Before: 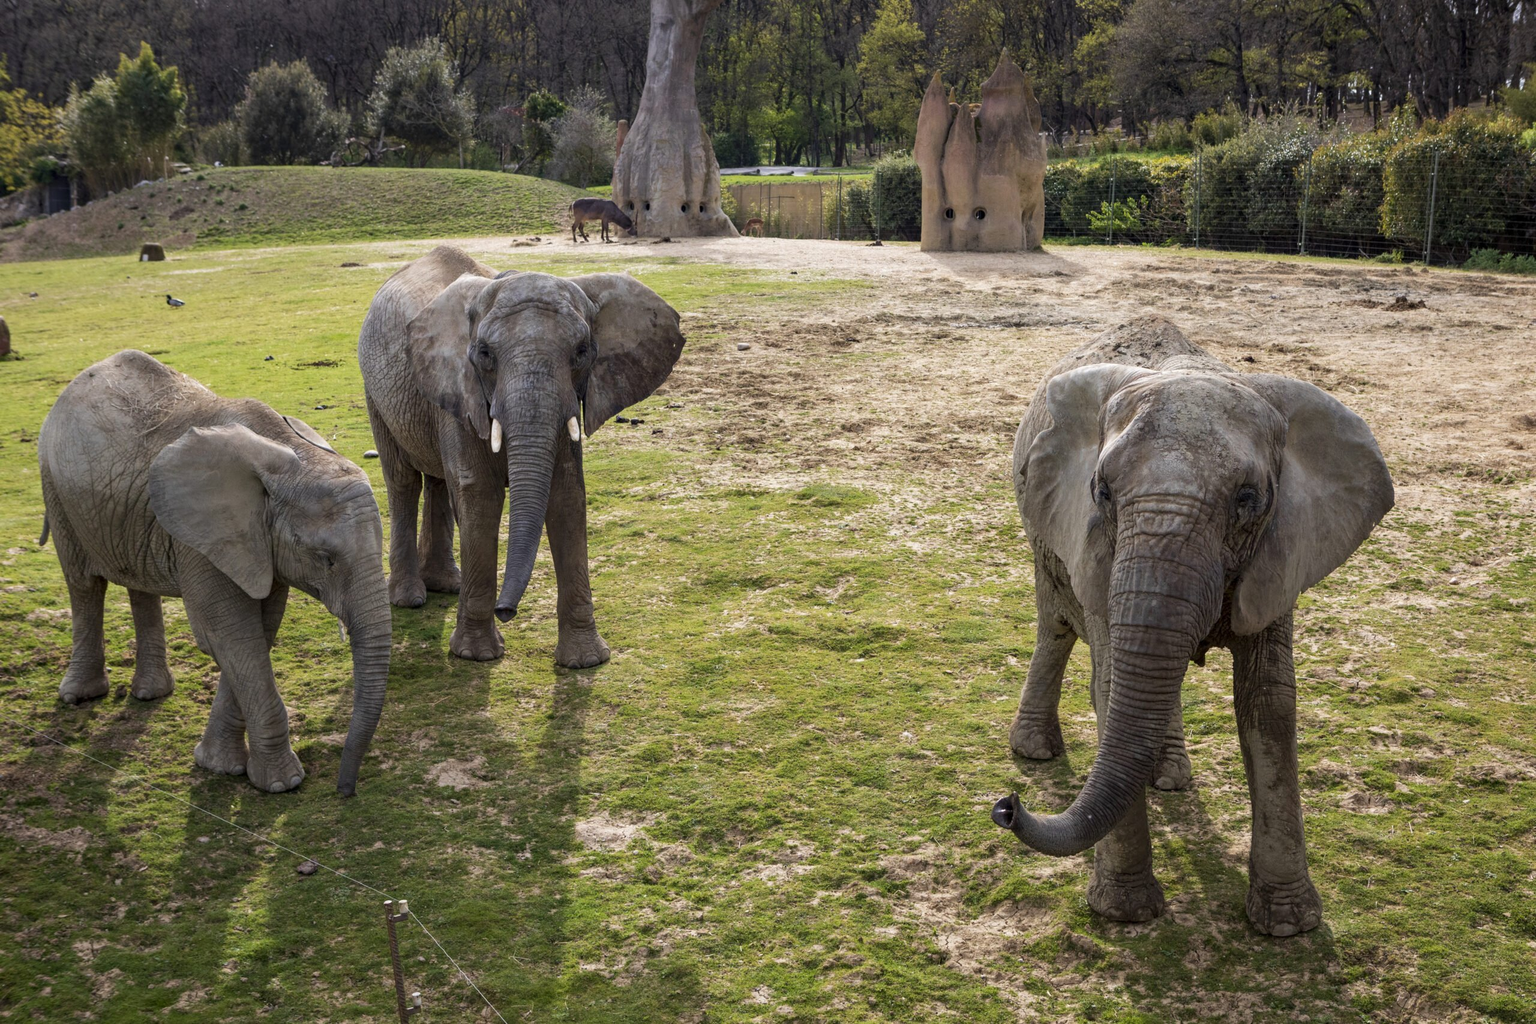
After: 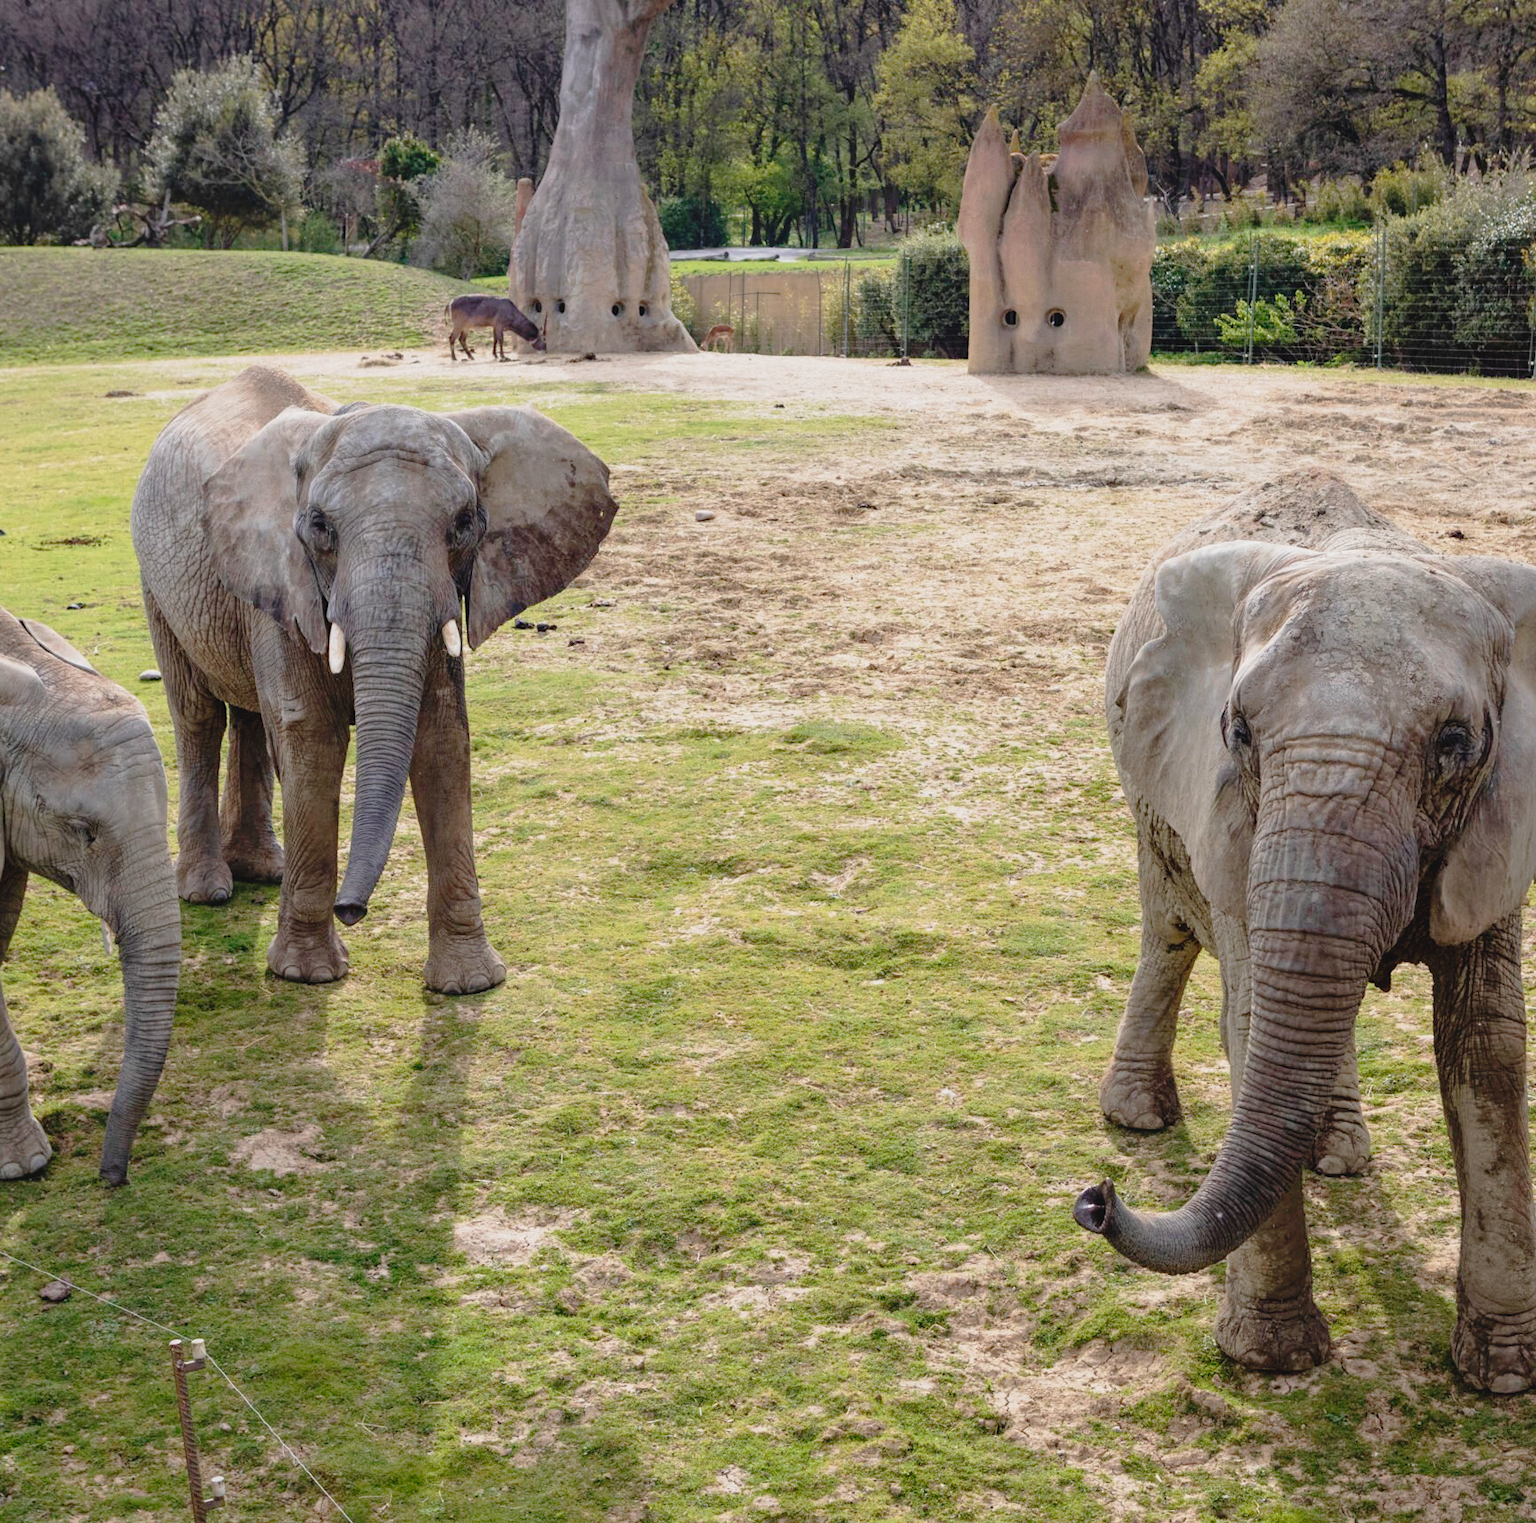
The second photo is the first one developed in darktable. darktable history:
crop and rotate: left 17.588%, right 15.162%
contrast brightness saturation: contrast -0.156, brightness 0.046, saturation -0.136
tone curve: curves: ch0 [(0, 0) (0.088, 0.042) (0.208, 0.176) (0.257, 0.267) (0.406, 0.483) (0.489, 0.556) (0.667, 0.73) (0.793, 0.851) (0.994, 0.974)]; ch1 [(0, 0) (0.161, 0.092) (0.35, 0.33) (0.392, 0.392) (0.457, 0.467) (0.505, 0.497) (0.537, 0.518) (0.553, 0.53) (0.58, 0.567) (0.739, 0.697) (1, 1)]; ch2 [(0, 0) (0.346, 0.362) (0.448, 0.419) (0.502, 0.499) (0.533, 0.517) (0.556, 0.533) (0.629, 0.619) (0.717, 0.678) (1, 1)], preserve colors none
